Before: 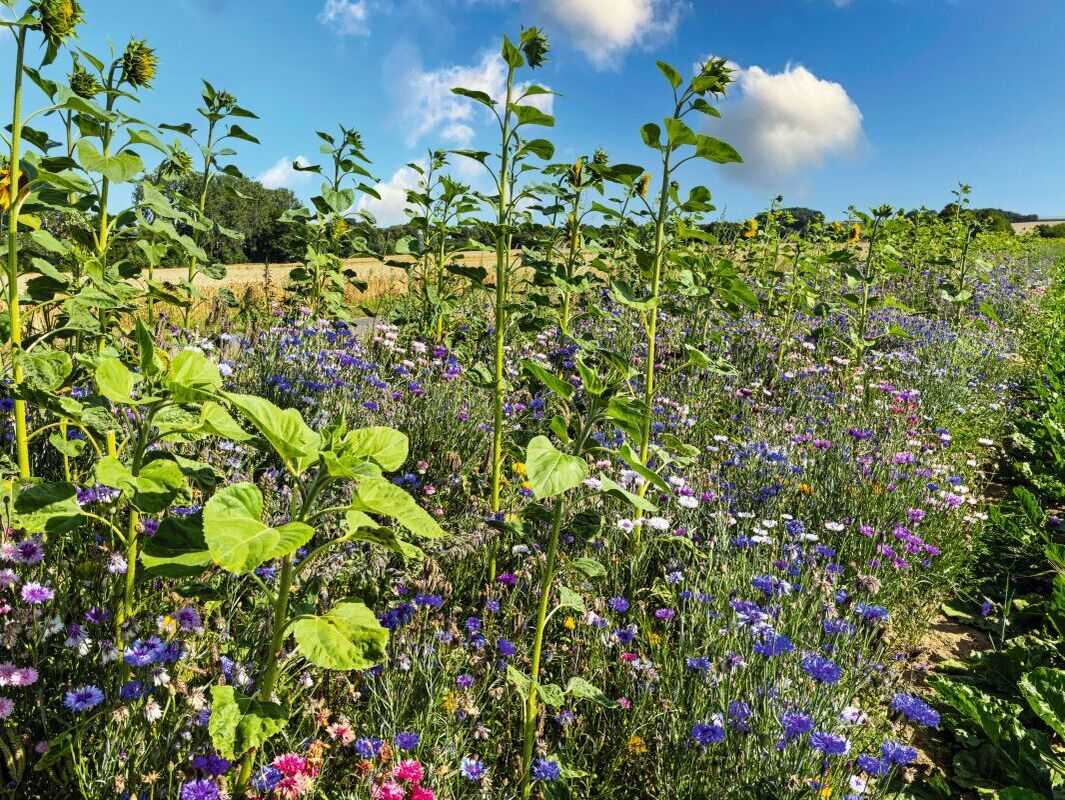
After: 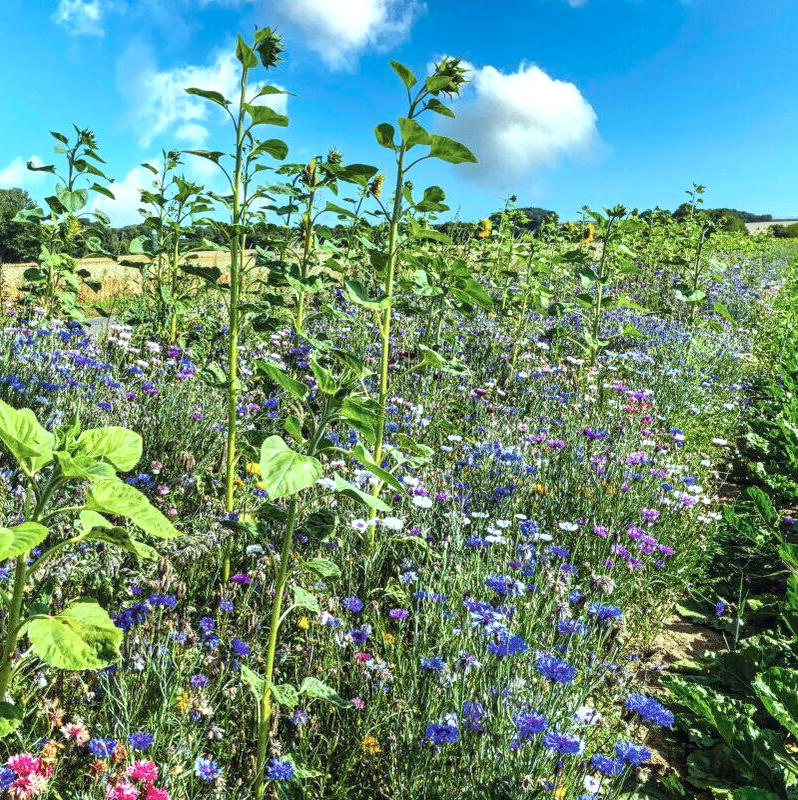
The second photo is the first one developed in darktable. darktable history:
crop and rotate: left 25.06%
local contrast: detail 110%
contrast brightness saturation: saturation -0.06
exposure: exposure 0.495 EV, compensate exposure bias true, compensate highlight preservation false
color correction: highlights a* -10, highlights b* -10.26
